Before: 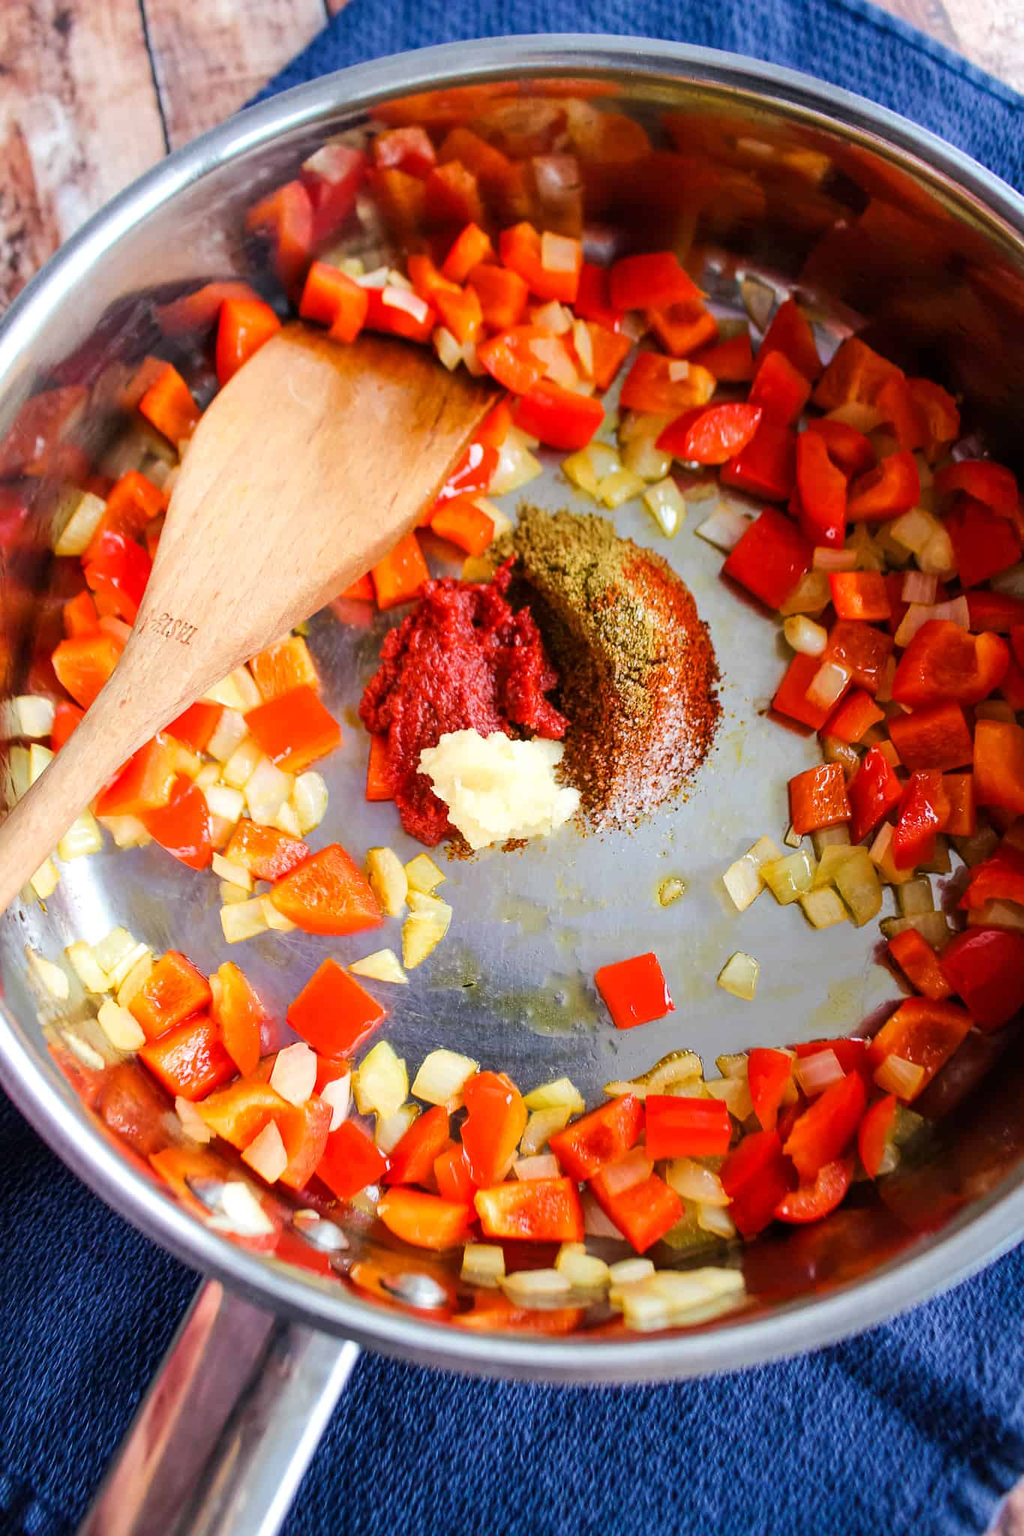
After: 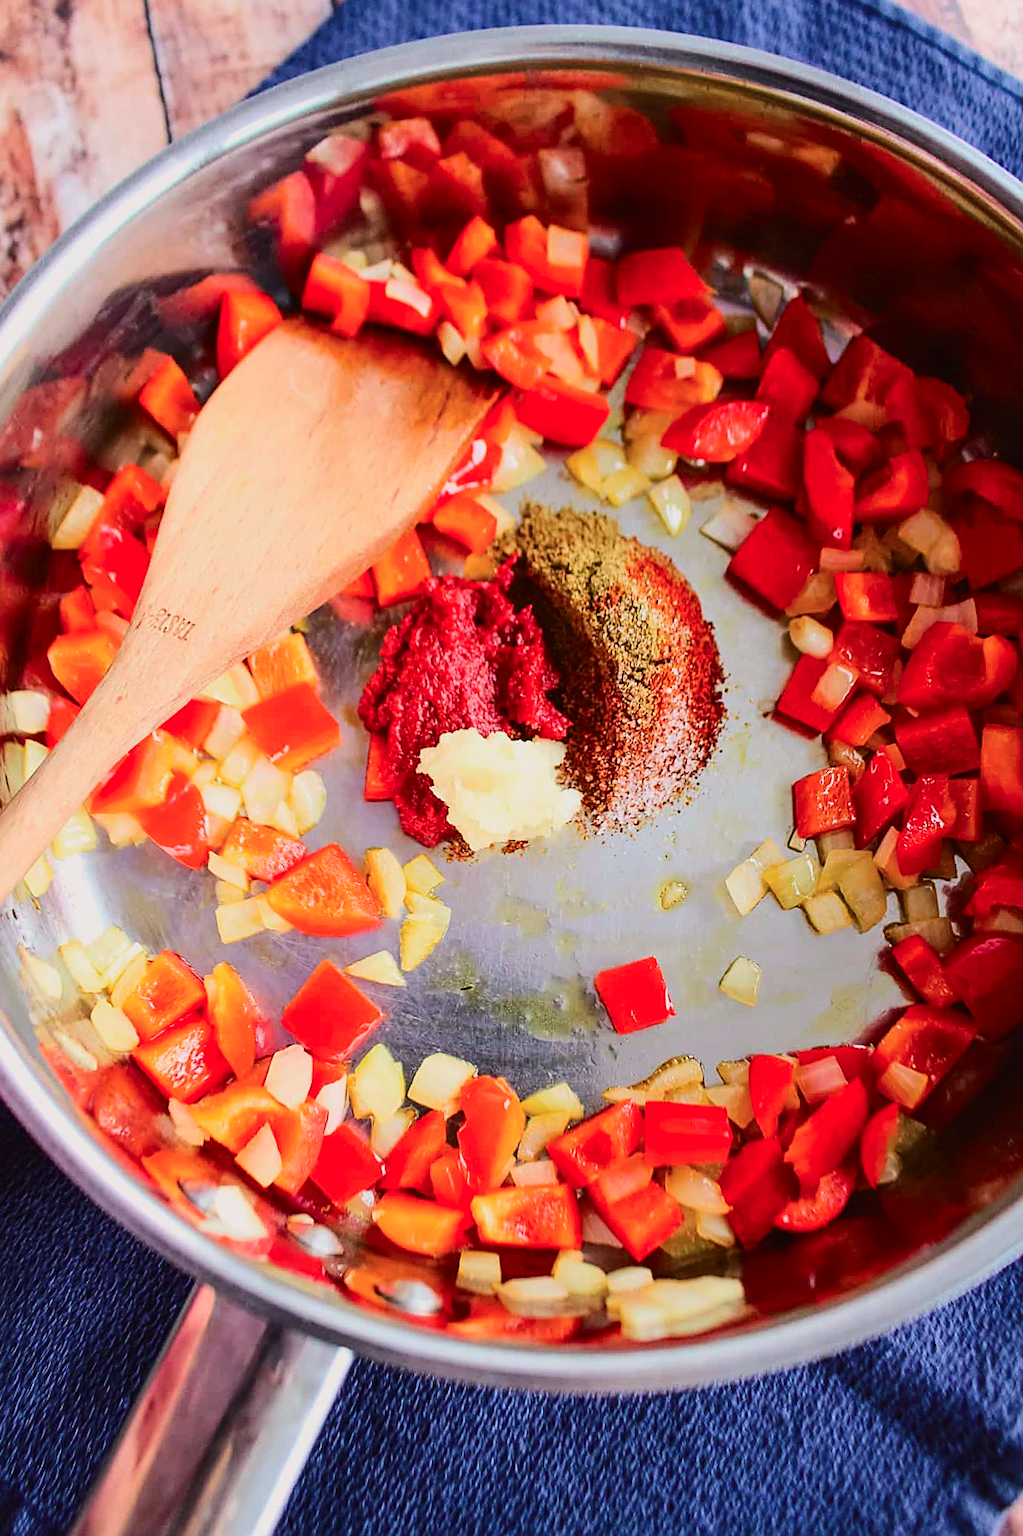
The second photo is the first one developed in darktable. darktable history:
crop and rotate: angle -0.5°
sharpen: on, module defaults
tone curve: curves: ch0 [(0, 0.019) (0.204, 0.162) (0.491, 0.519) (0.748, 0.765) (1, 0.919)]; ch1 [(0, 0) (0.201, 0.113) (0.372, 0.282) (0.443, 0.434) (0.496, 0.504) (0.566, 0.585) (0.761, 0.803) (1, 1)]; ch2 [(0, 0) (0.434, 0.447) (0.483, 0.487) (0.555, 0.563) (0.697, 0.68) (1, 1)], color space Lab, independent channels, preserve colors none
